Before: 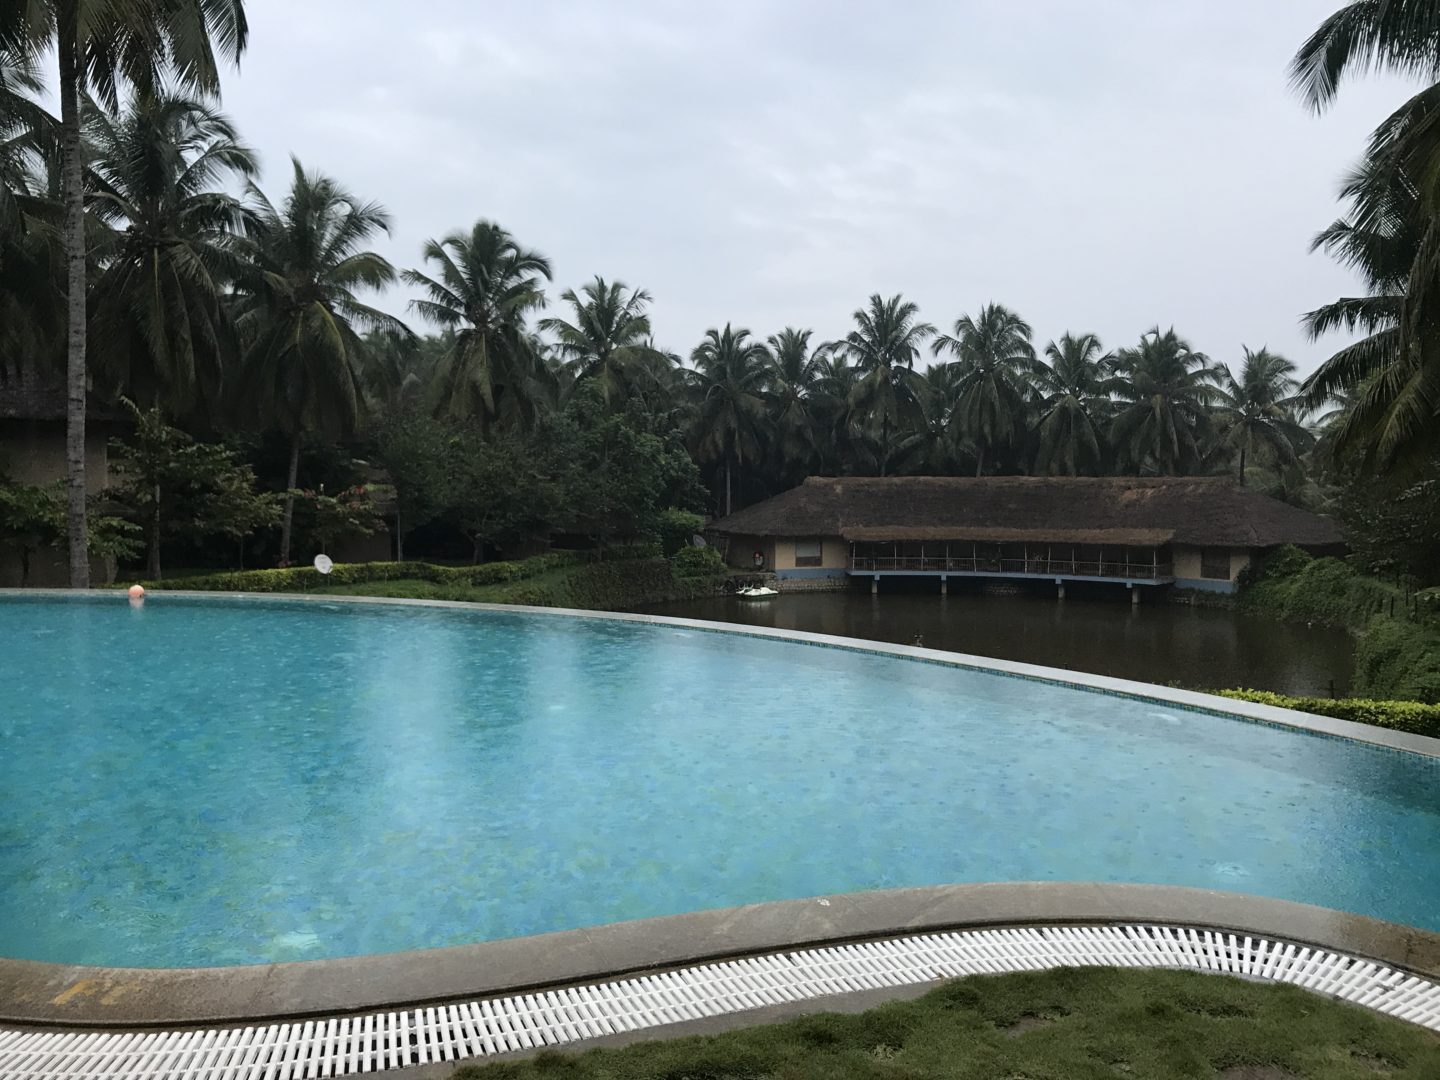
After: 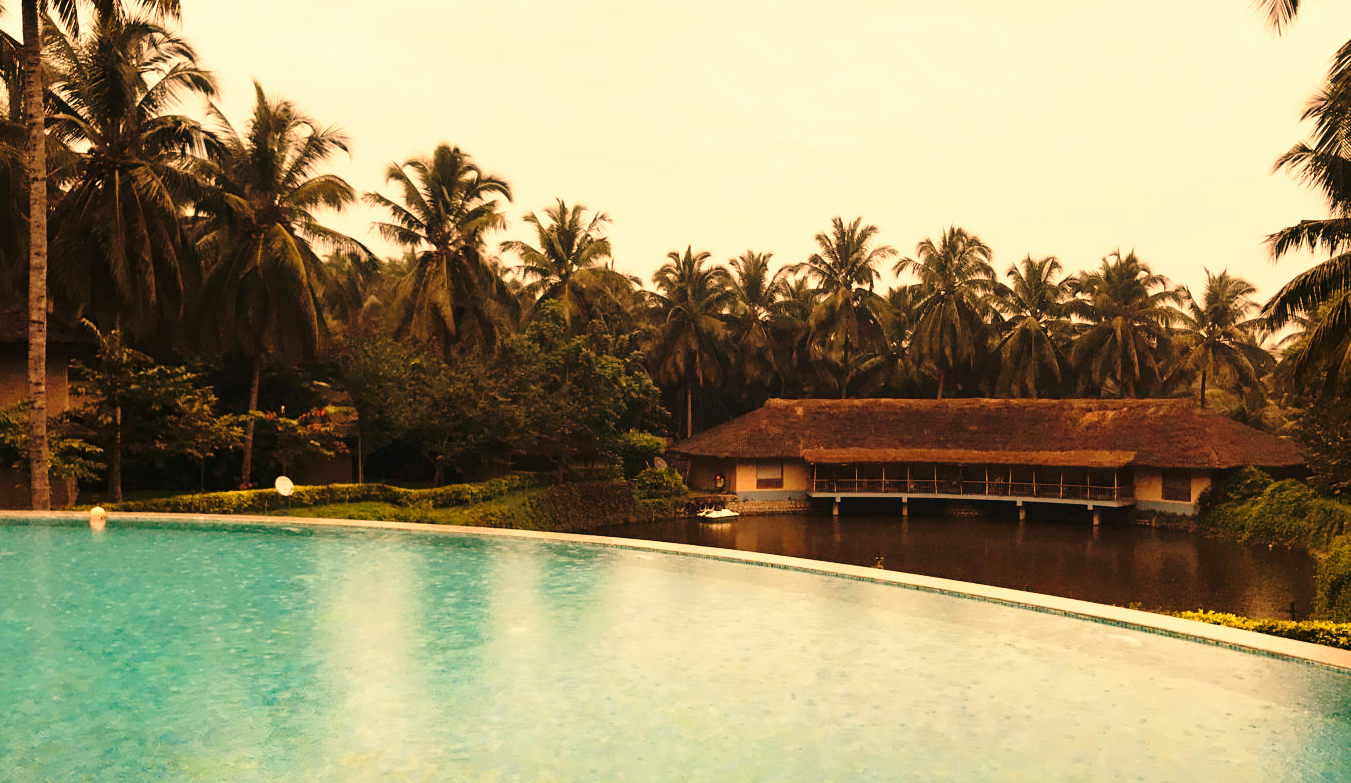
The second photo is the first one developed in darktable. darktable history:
base curve: curves: ch0 [(0, 0) (0.028, 0.03) (0.121, 0.232) (0.46, 0.748) (0.859, 0.968) (1, 1)], preserve colors none
crop: left 2.737%, top 7.287%, right 3.421%, bottom 20.179%
white balance: red 1.467, blue 0.684
